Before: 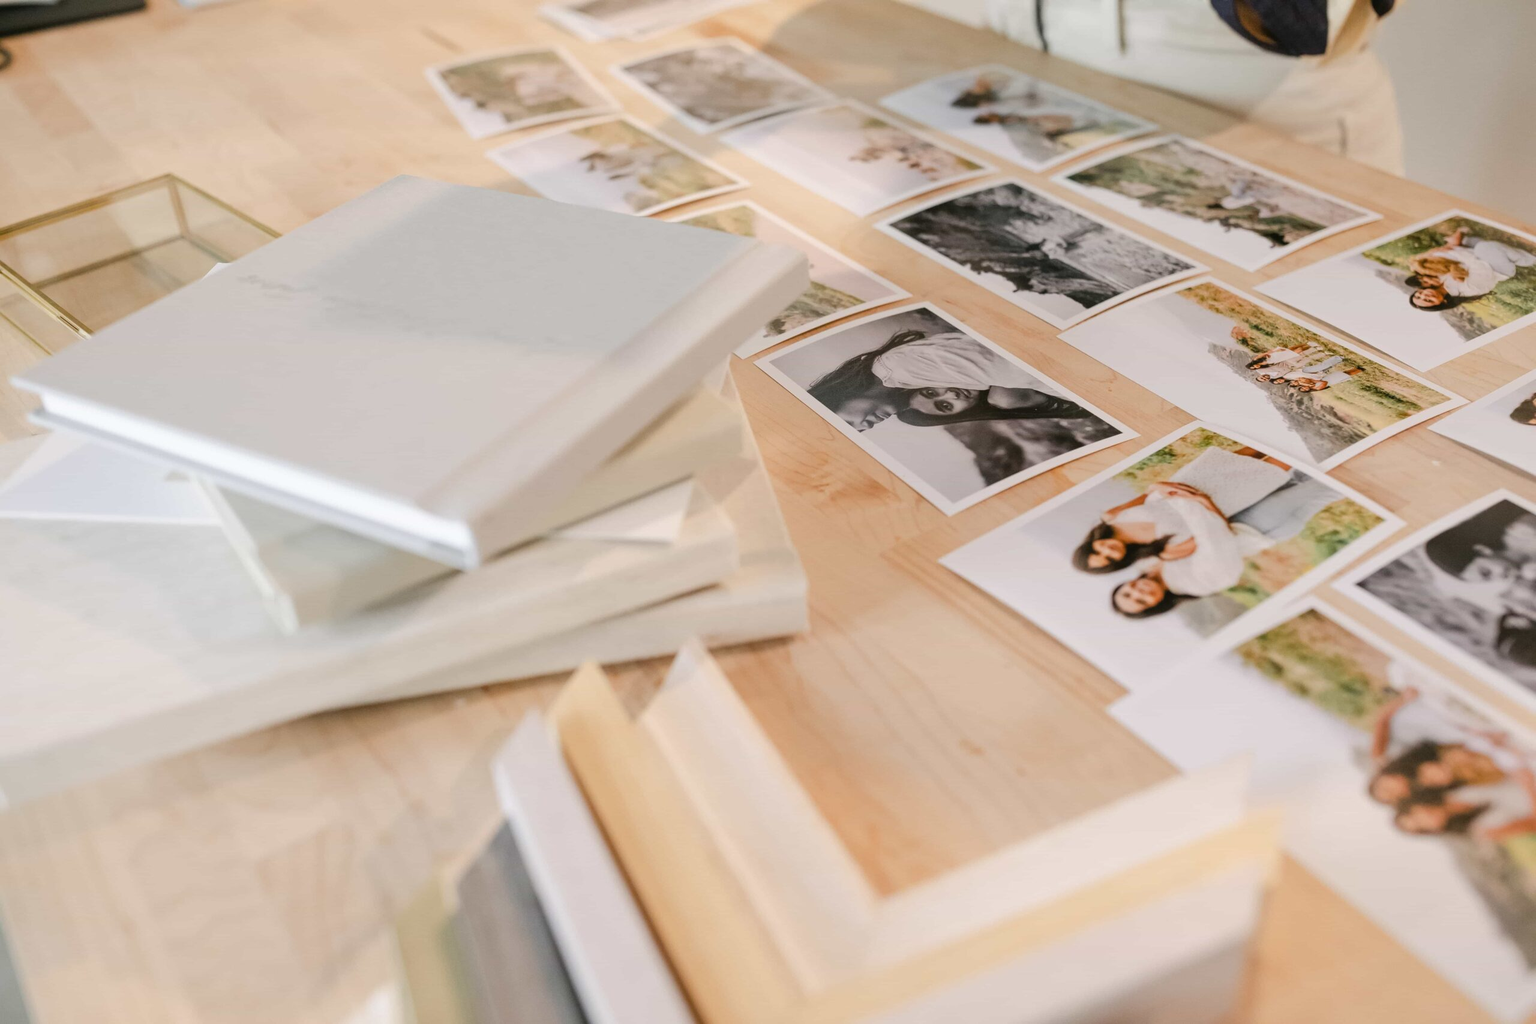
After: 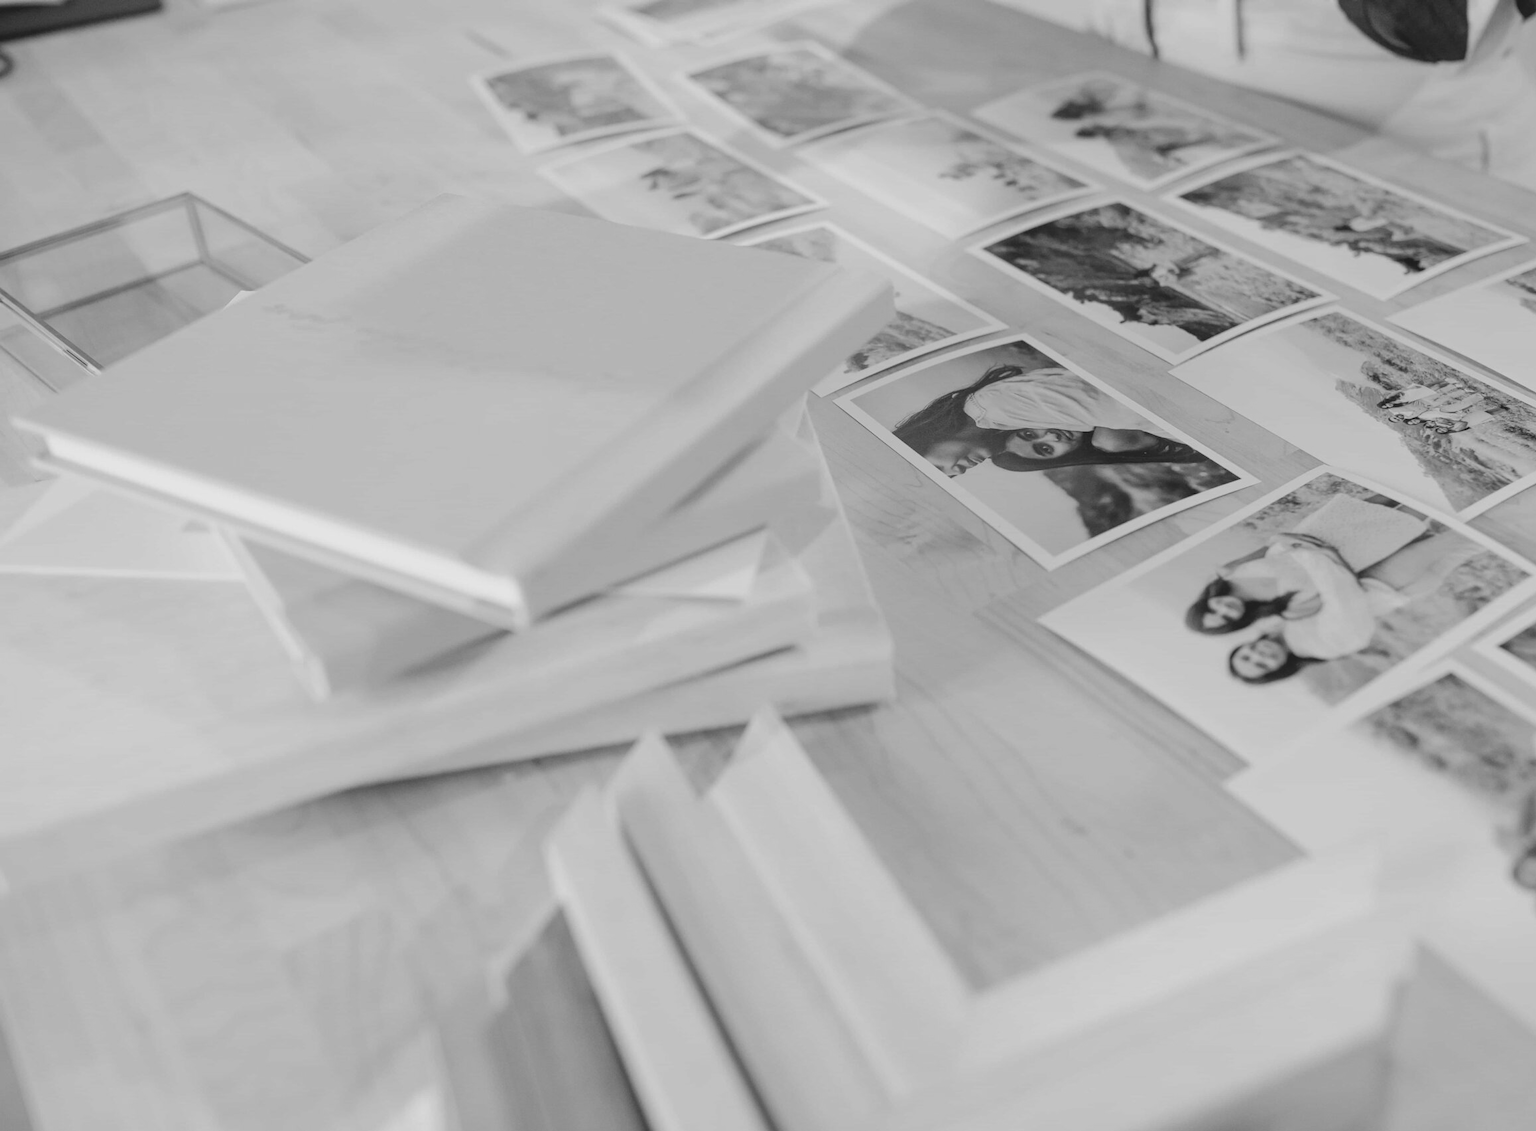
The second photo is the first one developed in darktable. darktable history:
monochrome: a 1.94, b -0.638
crop: right 9.509%, bottom 0.031%
lowpass: radius 0.1, contrast 0.85, saturation 1.1, unbound 0
